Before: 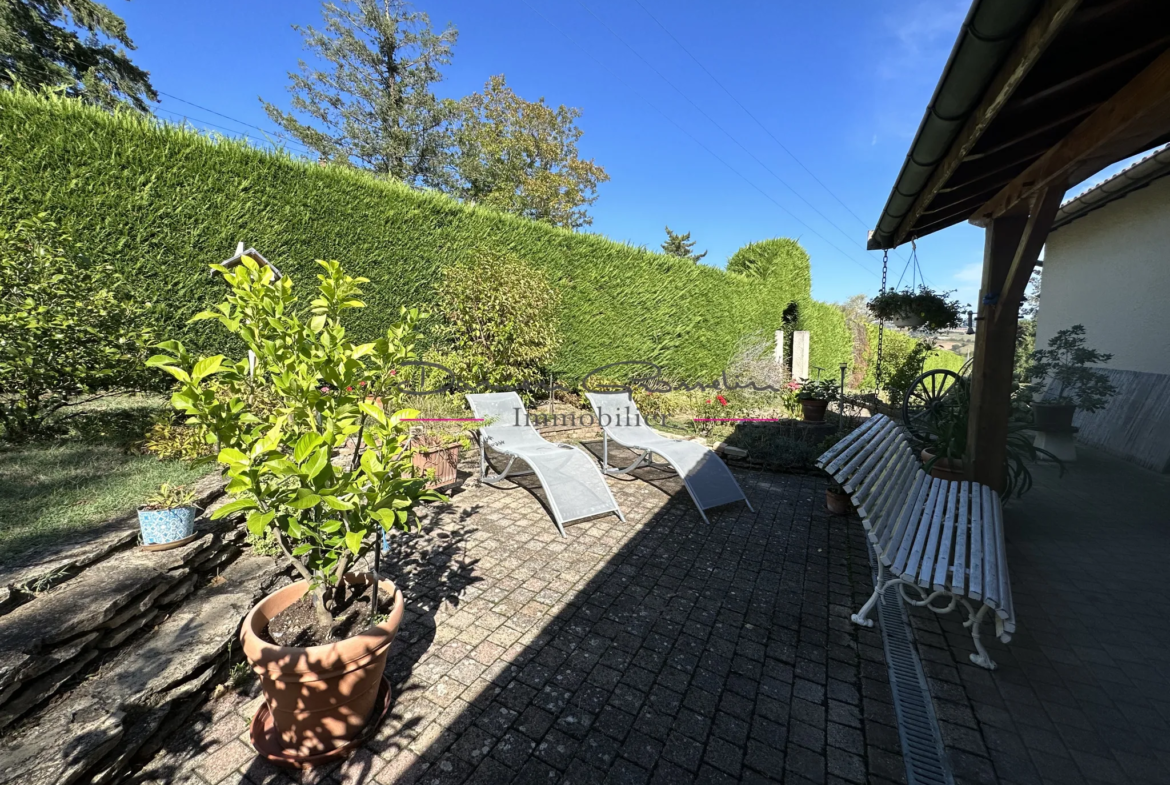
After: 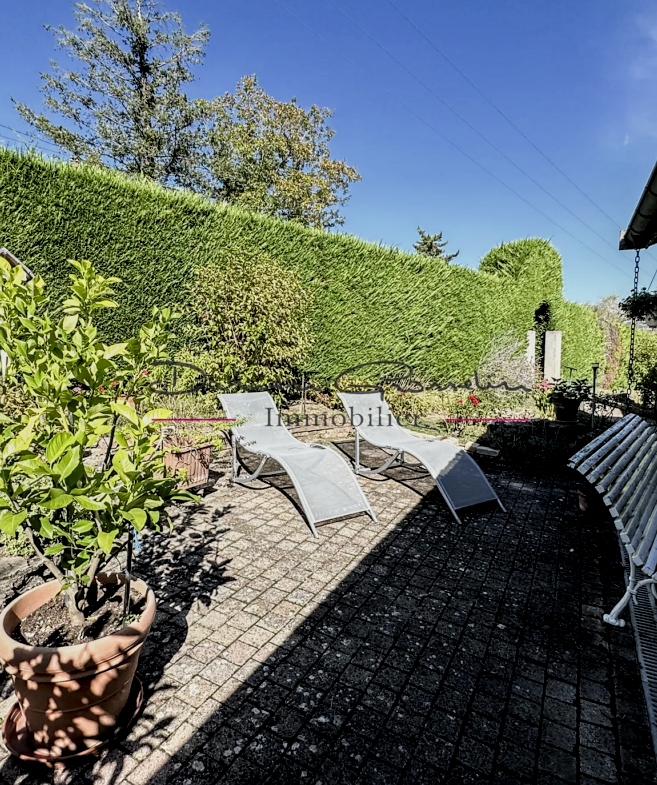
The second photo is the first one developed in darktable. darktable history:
filmic rgb: black relative exposure -6.99 EV, white relative exposure 5.66 EV, threshold 5.95 EV, hardness 2.84, enable highlight reconstruction true
sharpen: radius 1.018, threshold 1.049
crop: left 21.269%, right 22.549%
local contrast: highlights 79%, shadows 56%, detail 174%, midtone range 0.43
